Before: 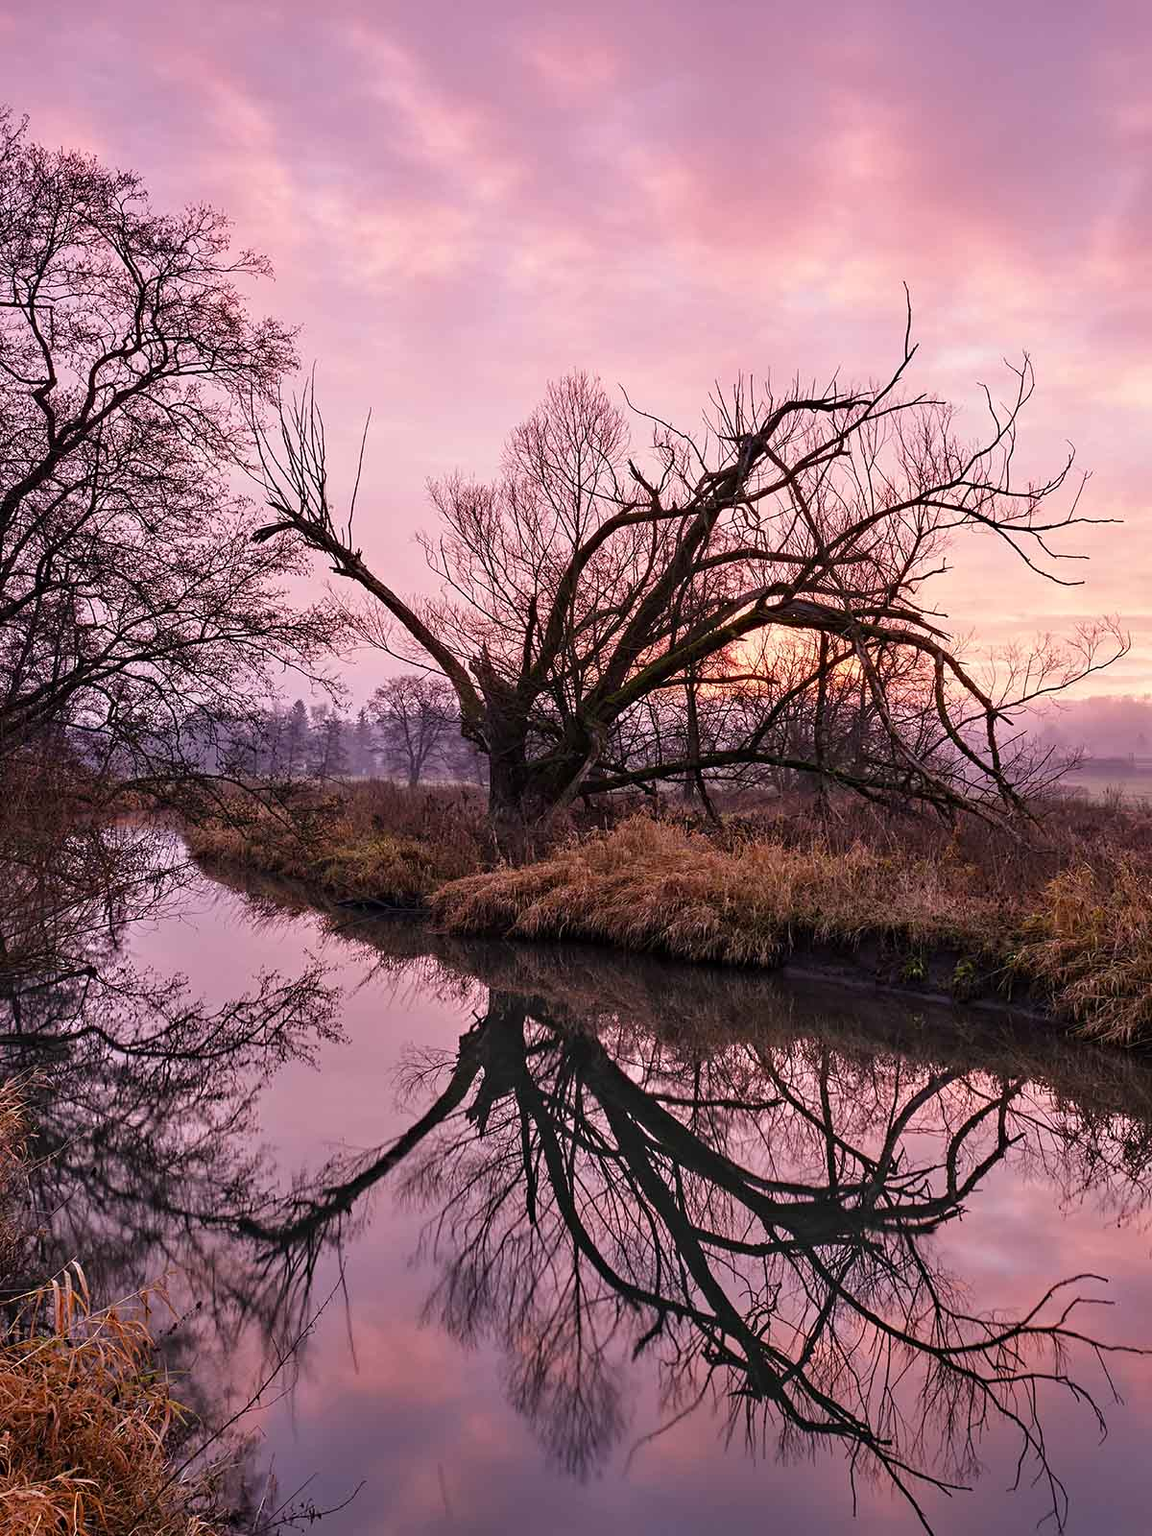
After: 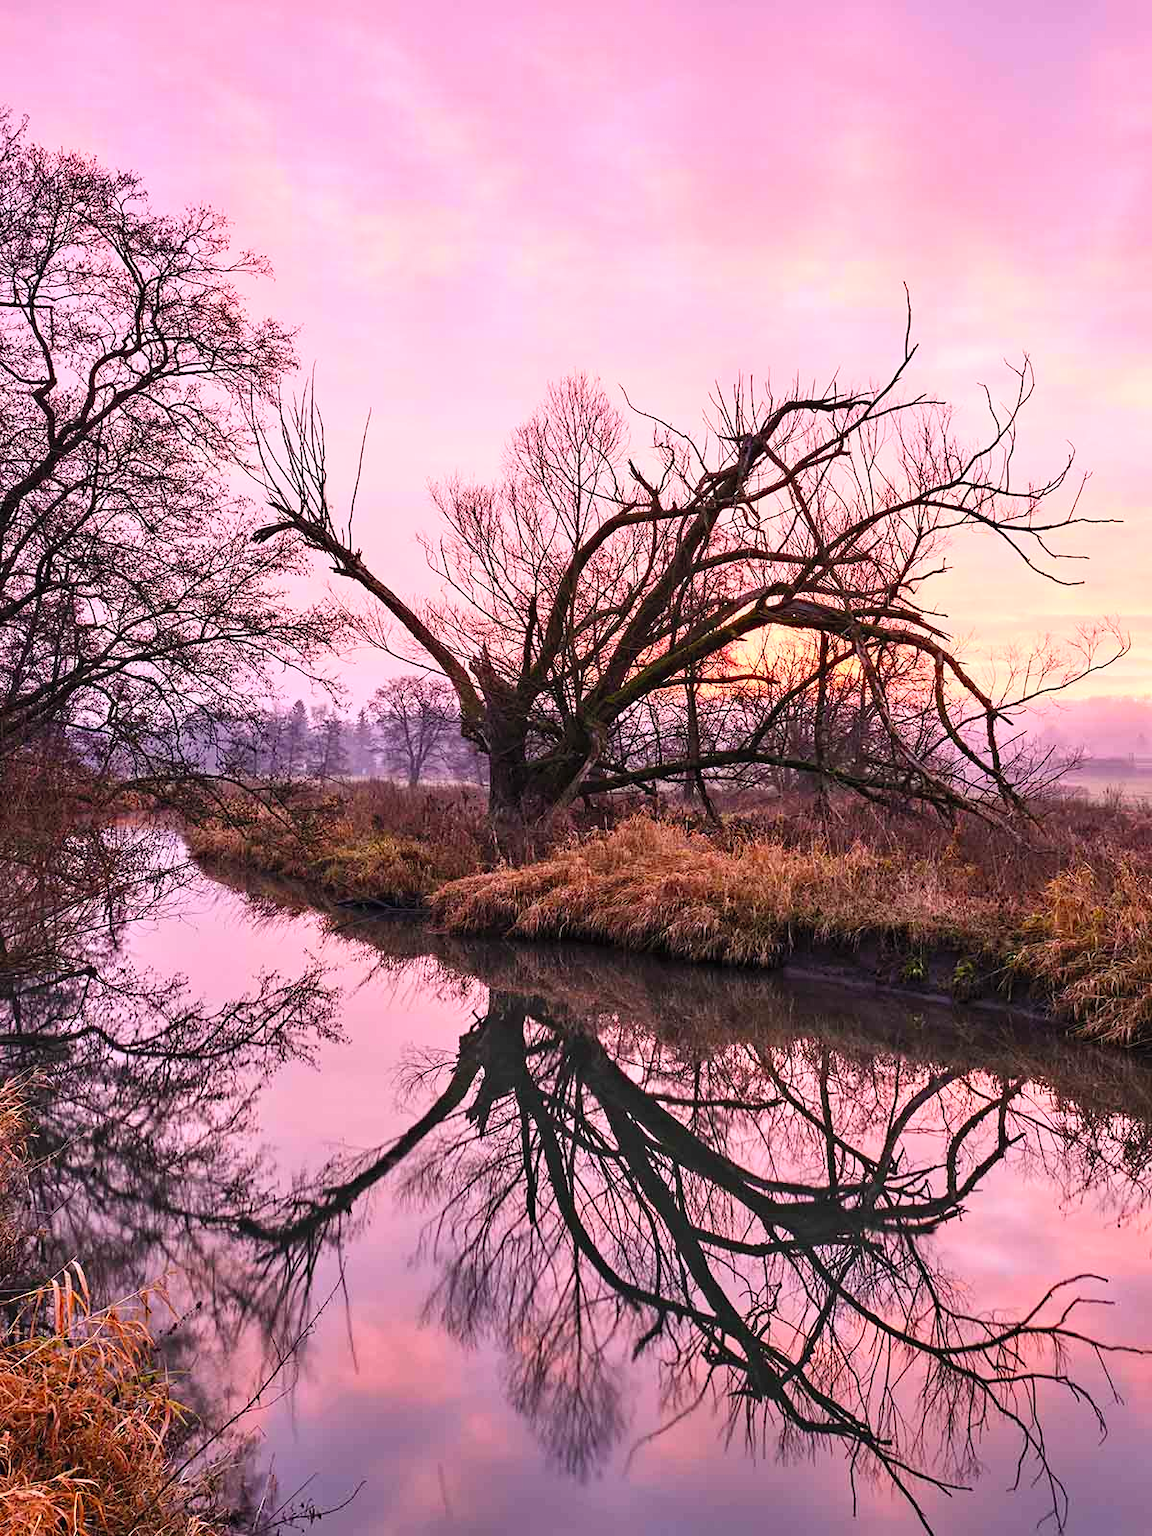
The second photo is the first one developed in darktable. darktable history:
contrast brightness saturation: contrast 0.244, brightness 0.268, saturation 0.381
exposure: exposure 0.027 EV, compensate exposure bias true, compensate highlight preservation false
